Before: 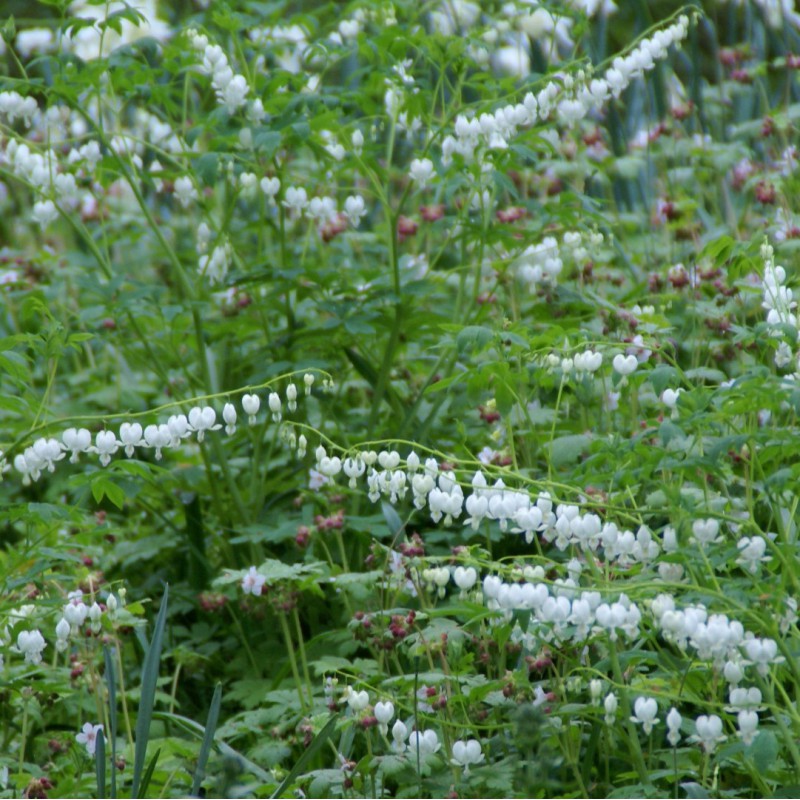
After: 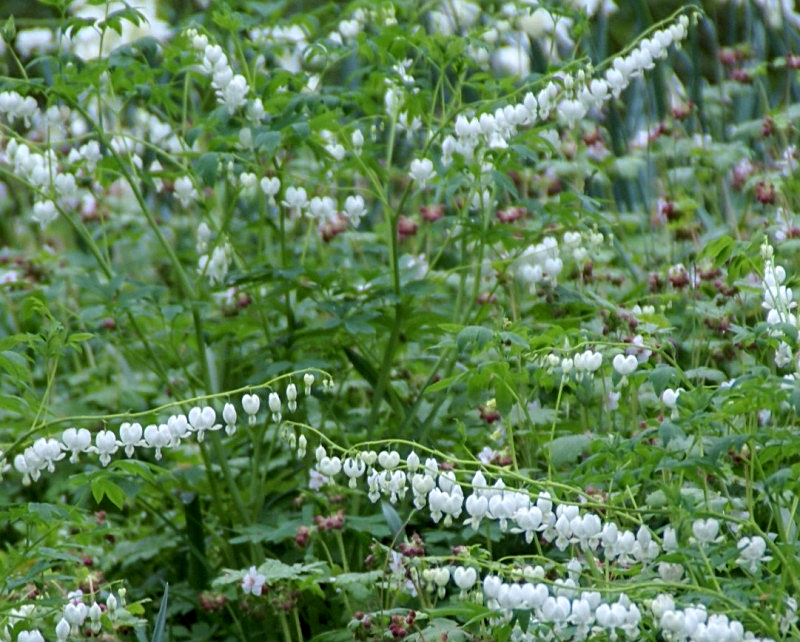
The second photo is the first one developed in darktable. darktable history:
crop: bottom 19.7%
sharpen: on, module defaults
local contrast: on, module defaults
